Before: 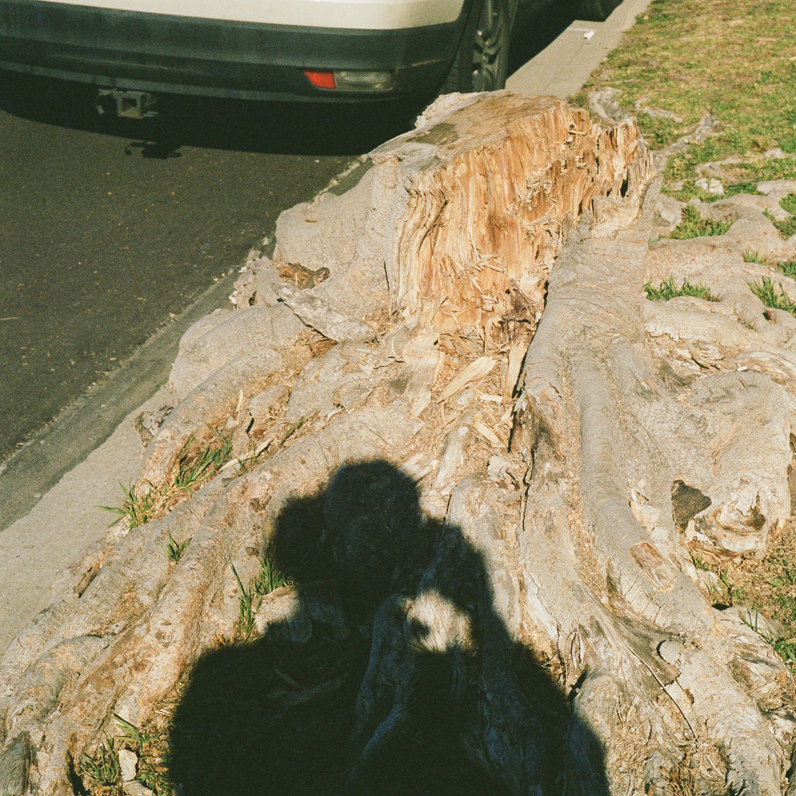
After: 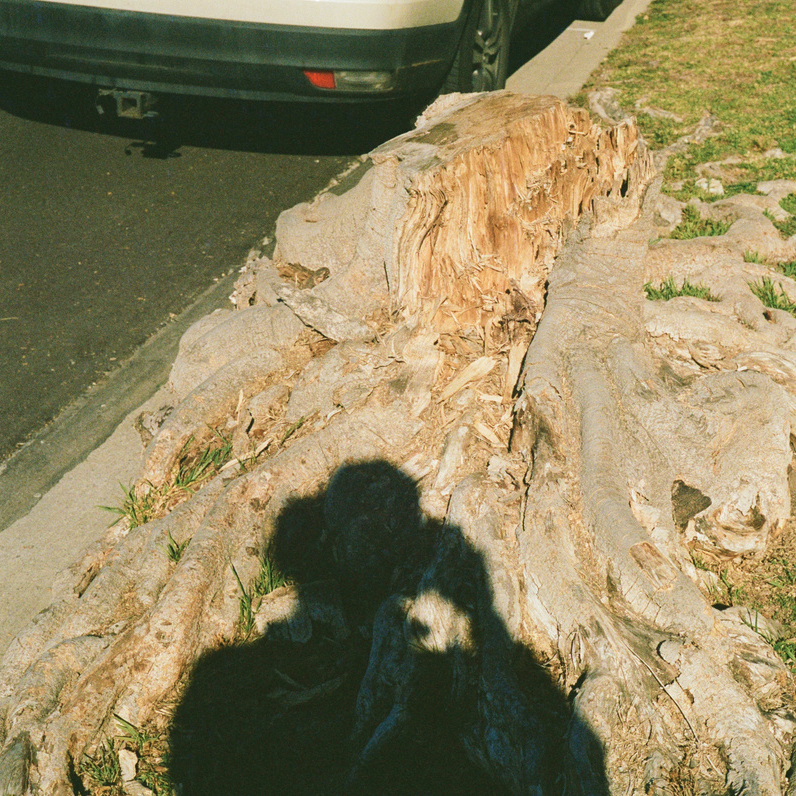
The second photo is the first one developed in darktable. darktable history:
velvia: strength 24.98%
